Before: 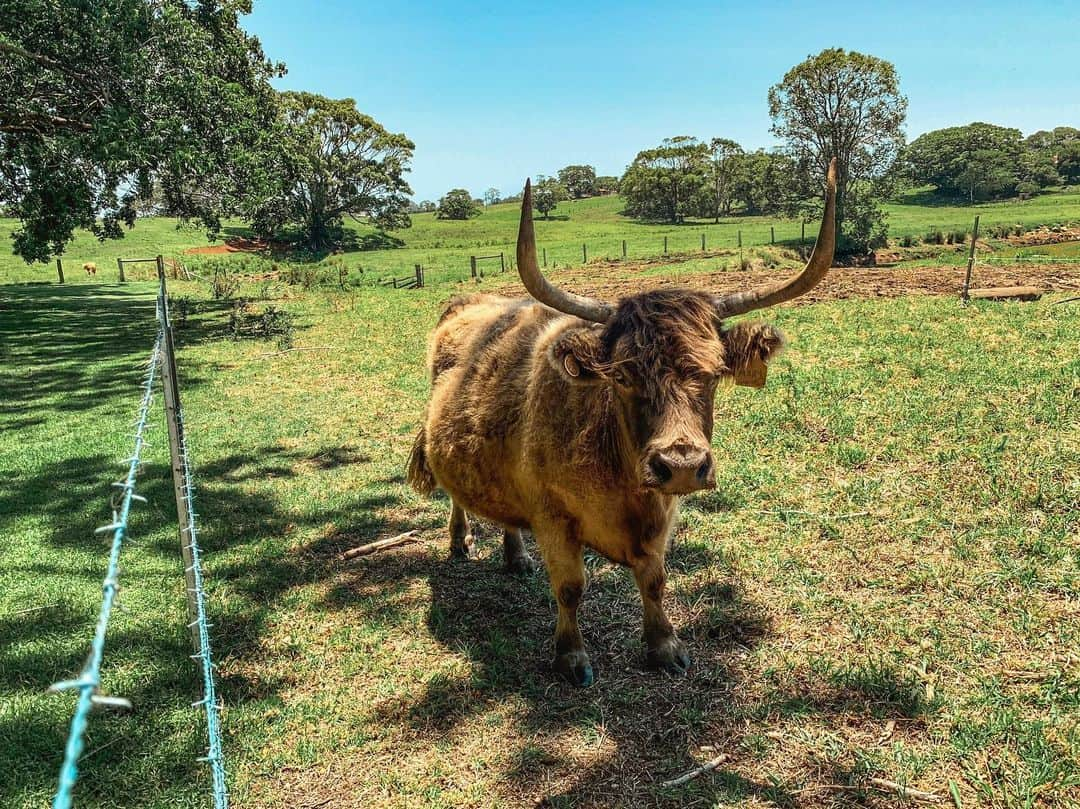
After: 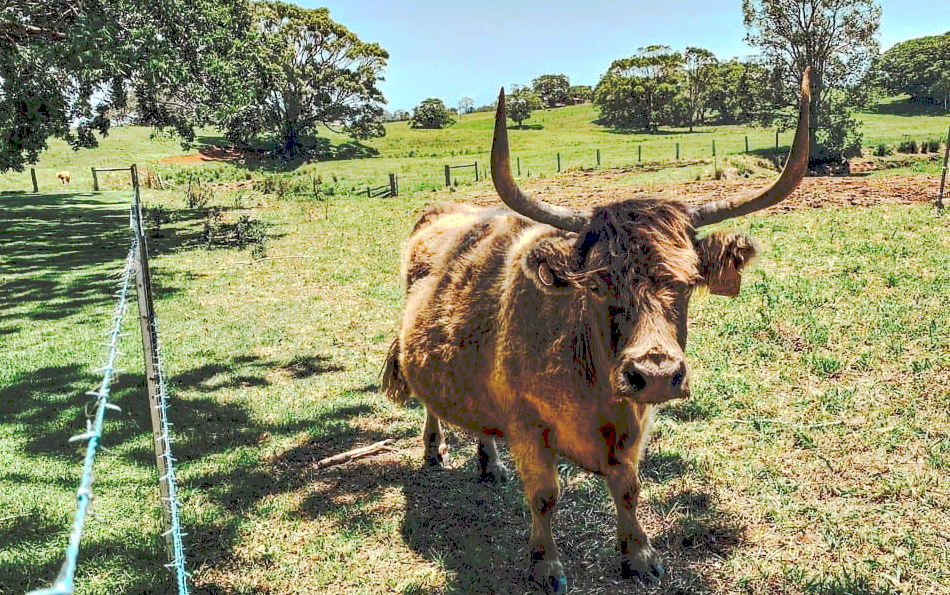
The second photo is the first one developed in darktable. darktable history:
crop and rotate: left 2.425%, top 11.305%, right 9.6%, bottom 15.08%
contrast equalizer: octaves 7, y [[0.528, 0.548, 0.563, 0.562, 0.546, 0.526], [0.55 ×6], [0 ×6], [0 ×6], [0 ×6]]
tone curve: curves: ch0 [(0, 0) (0.003, 0.219) (0.011, 0.219) (0.025, 0.223) (0.044, 0.226) (0.069, 0.232) (0.1, 0.24) (0.136, 0.245) (0.177, 0.257) (0.224, 0.281) (0.277, 0.324) (0.335, 0.392) (0.399, 0.484) (0.468, 0.585) (0.543, 0.672) (0.623, 0.741) (0.709, 0.788) (0.801, 0.835) (0.898, 0.878) (1, 1)], preserve colors none
